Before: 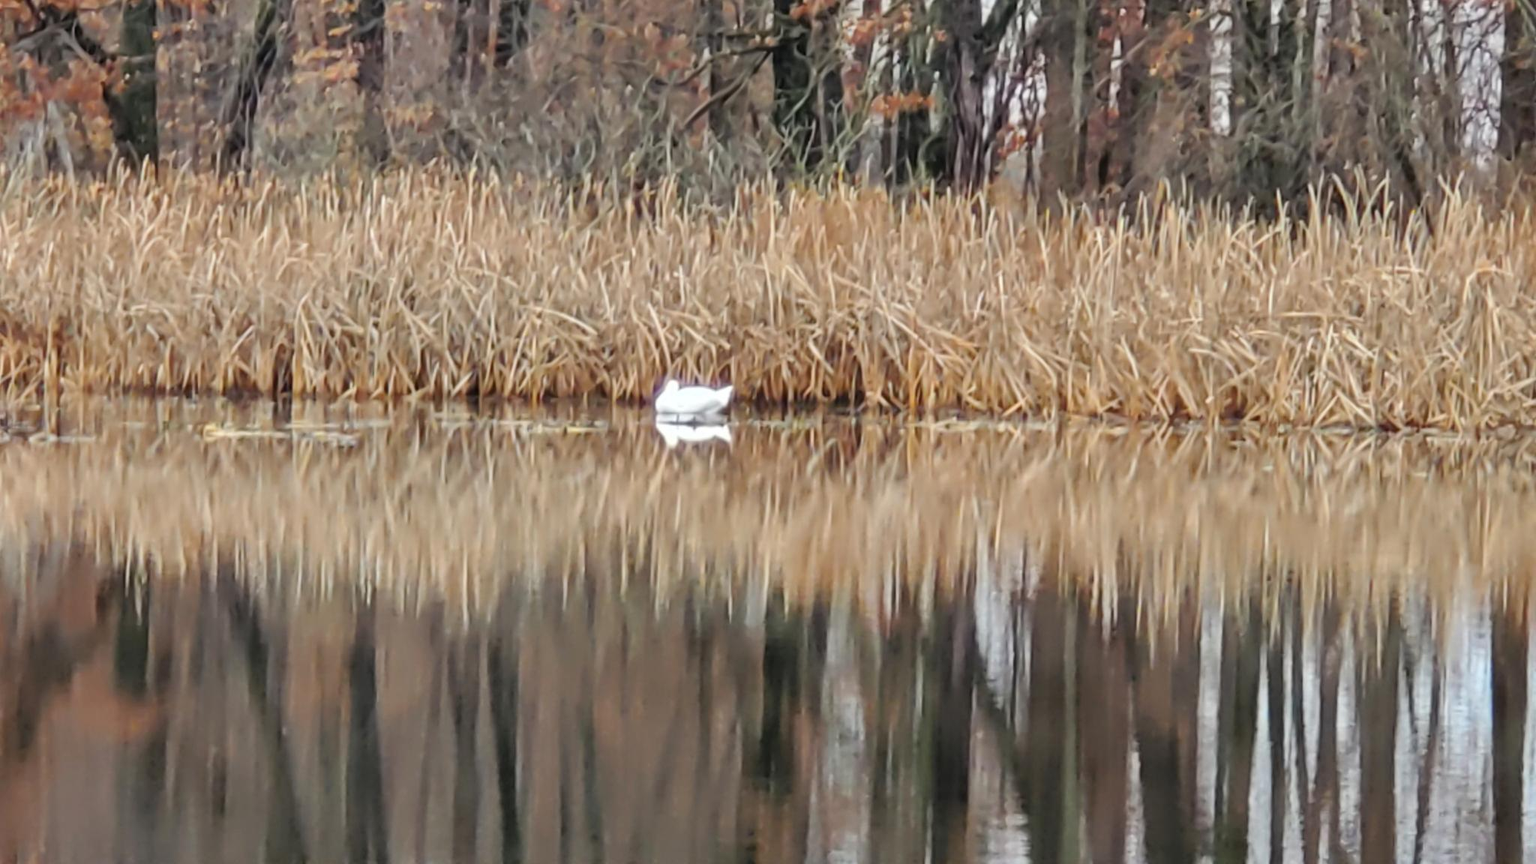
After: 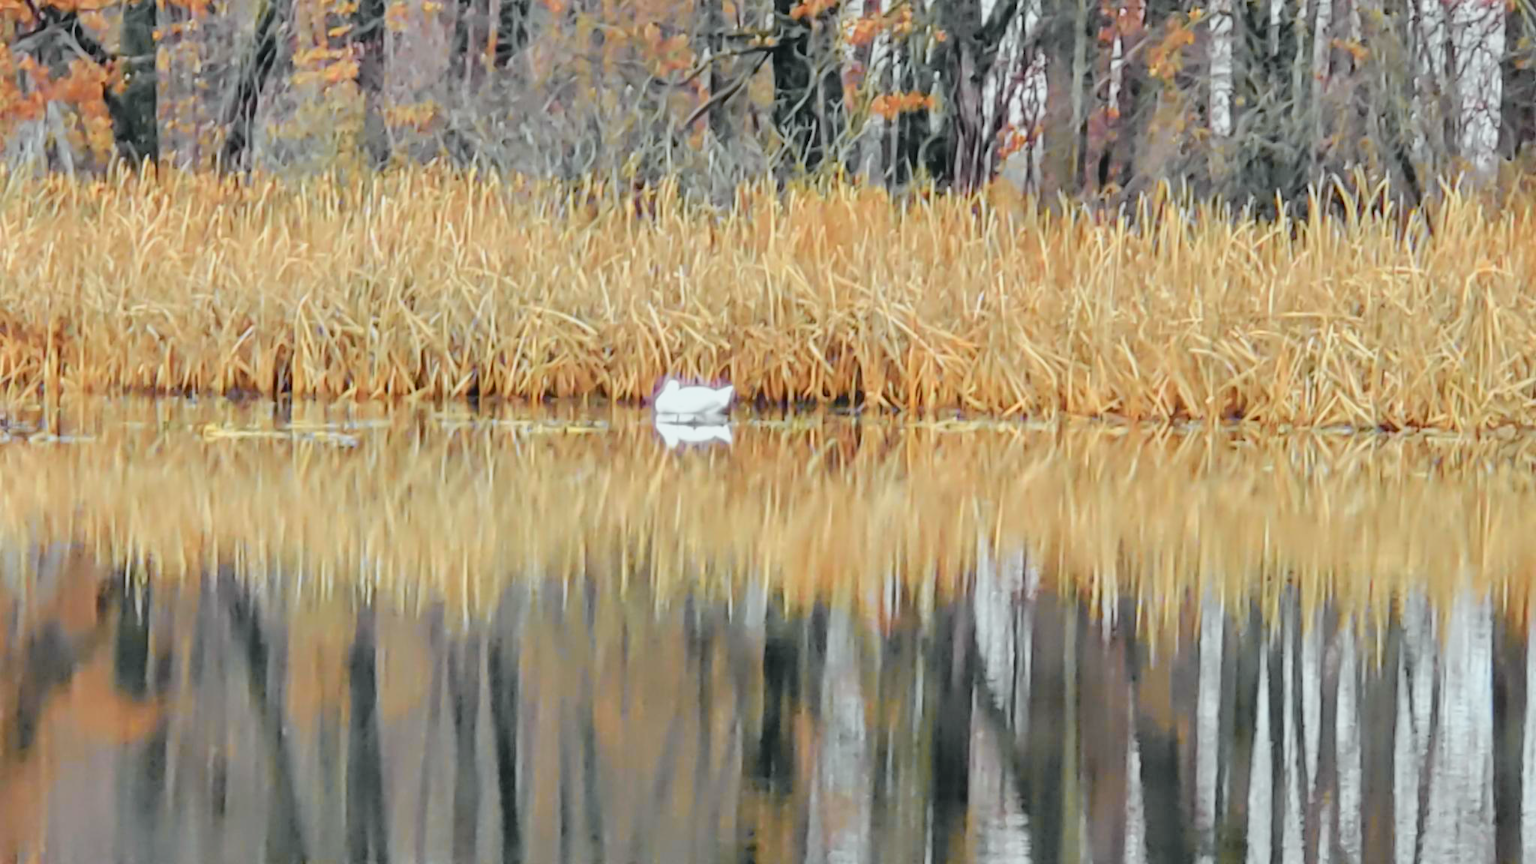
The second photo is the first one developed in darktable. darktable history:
color balance rgb: contrast -10%
tone curve: curves: ch0 [(0.001, 0.029) (0.084, 0.074) (0.162, 0.165) (0.304, 0.382) (0.466, 0.576) (0.654, 0.741) (0.848, 0.906) (0.984, 0.963)]; ch1 [(0, 0) (0.34, 0.235) (0.46, 0.46) (0.515, 0.502) (0.553, 0.567) (0.764, 0.815) (1, 1)]; ch2 [(0, 0) (0.44, 0.458) (0.479, 0.492) (0.524, 0.507) (0.547, 0.579) (0.673, 0.712) (1, 1)], color space Lab, independent channels, preserve colors none
